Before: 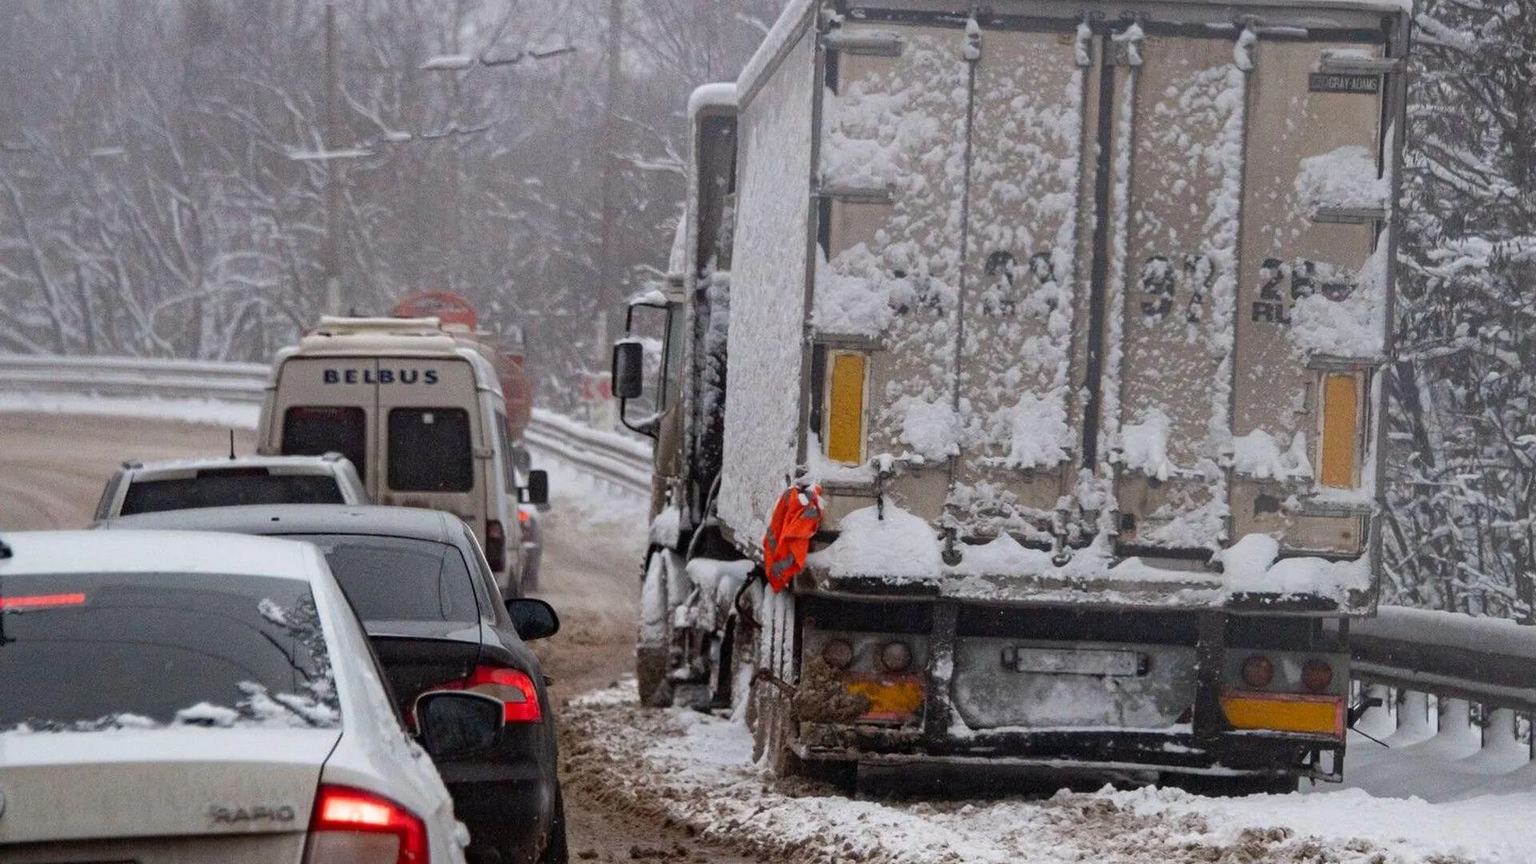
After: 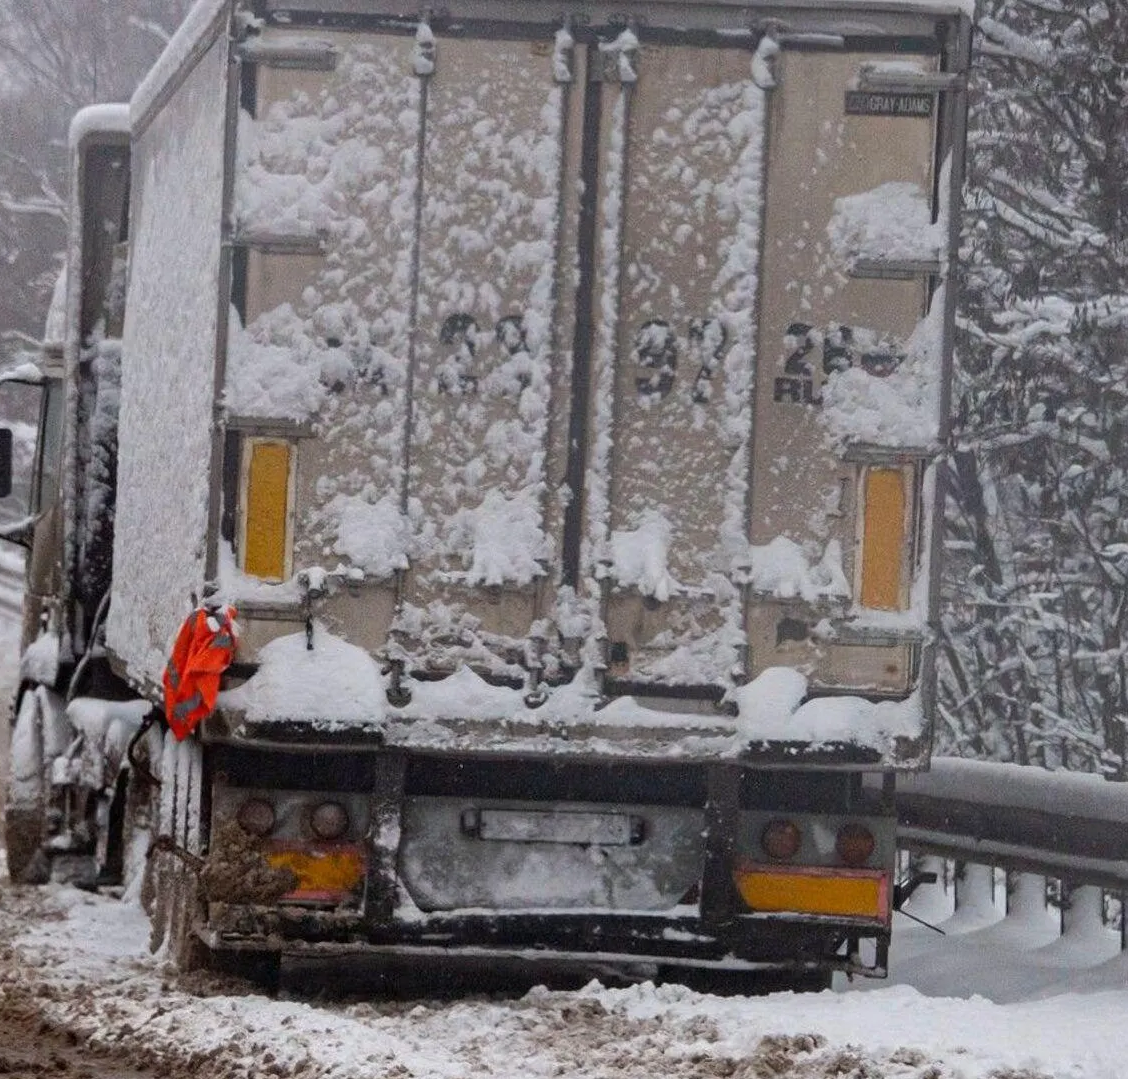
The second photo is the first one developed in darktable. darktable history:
crop: left 41.241%
